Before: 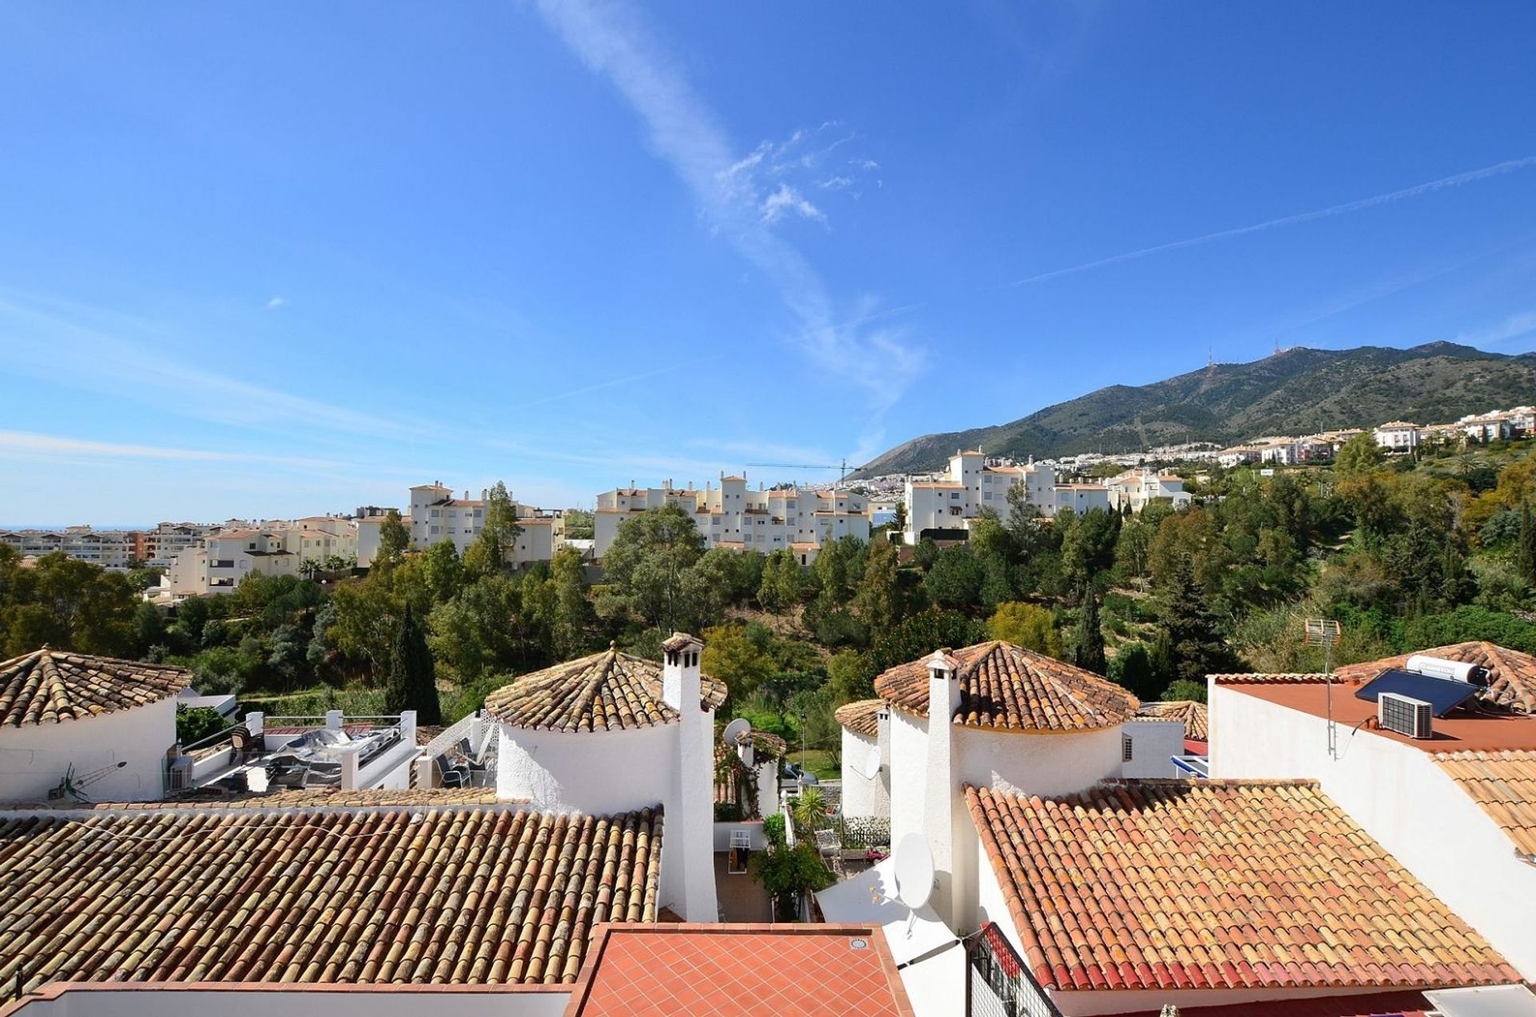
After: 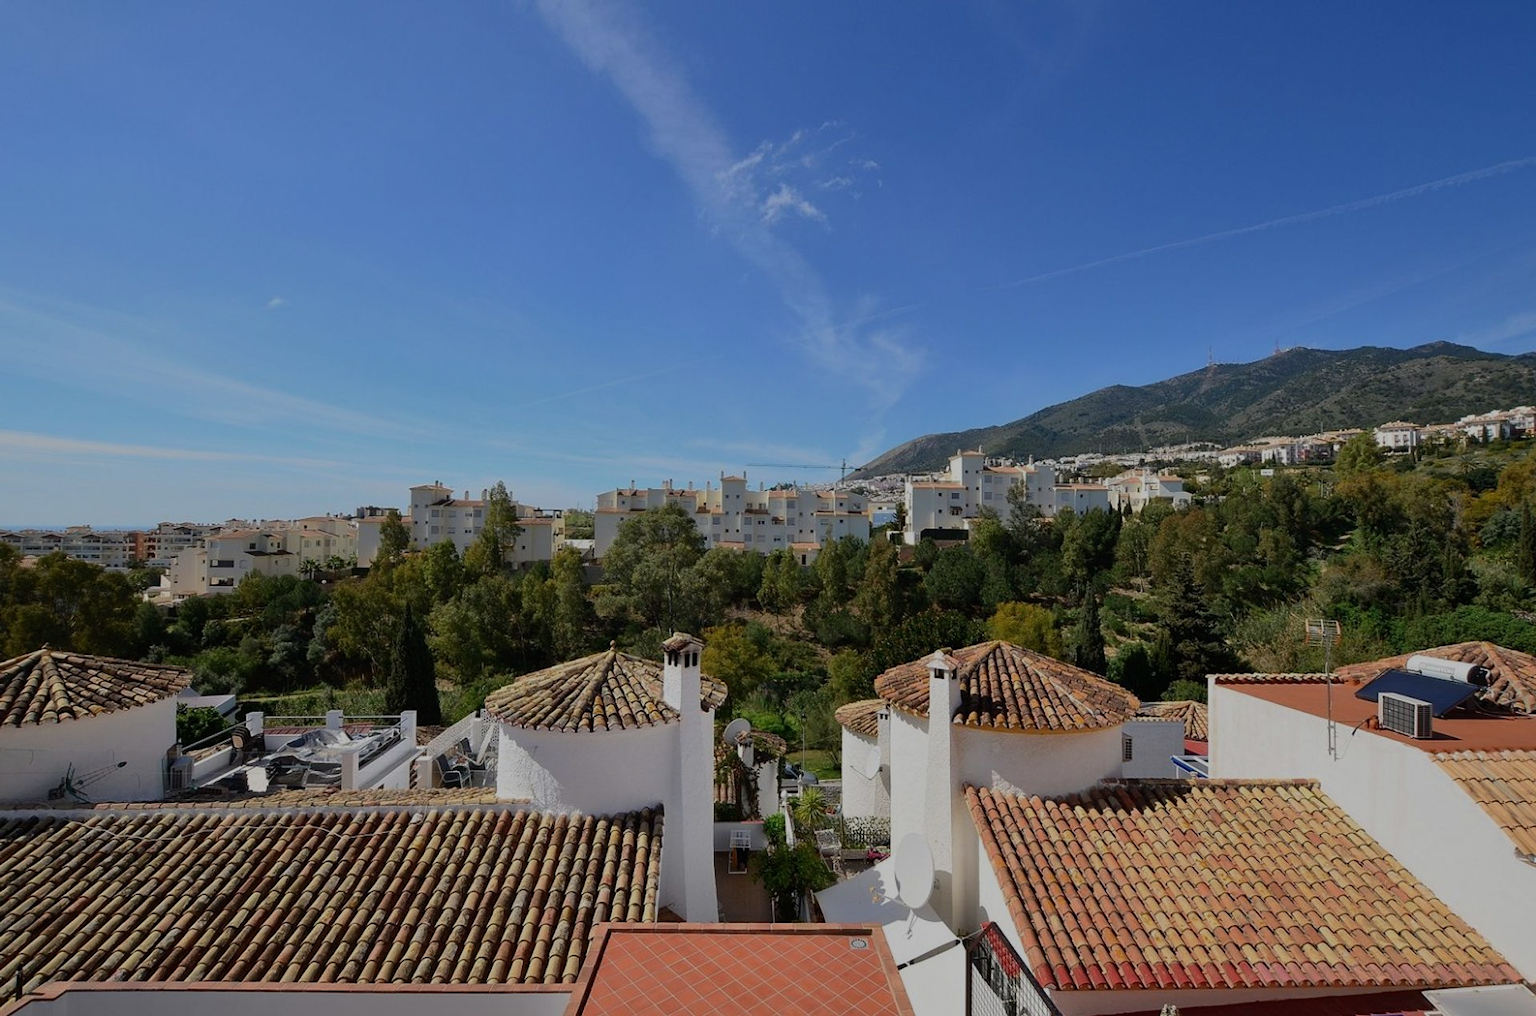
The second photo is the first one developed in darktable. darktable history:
exposure: exposure -0.987 EV, compensate highlight preservation false
